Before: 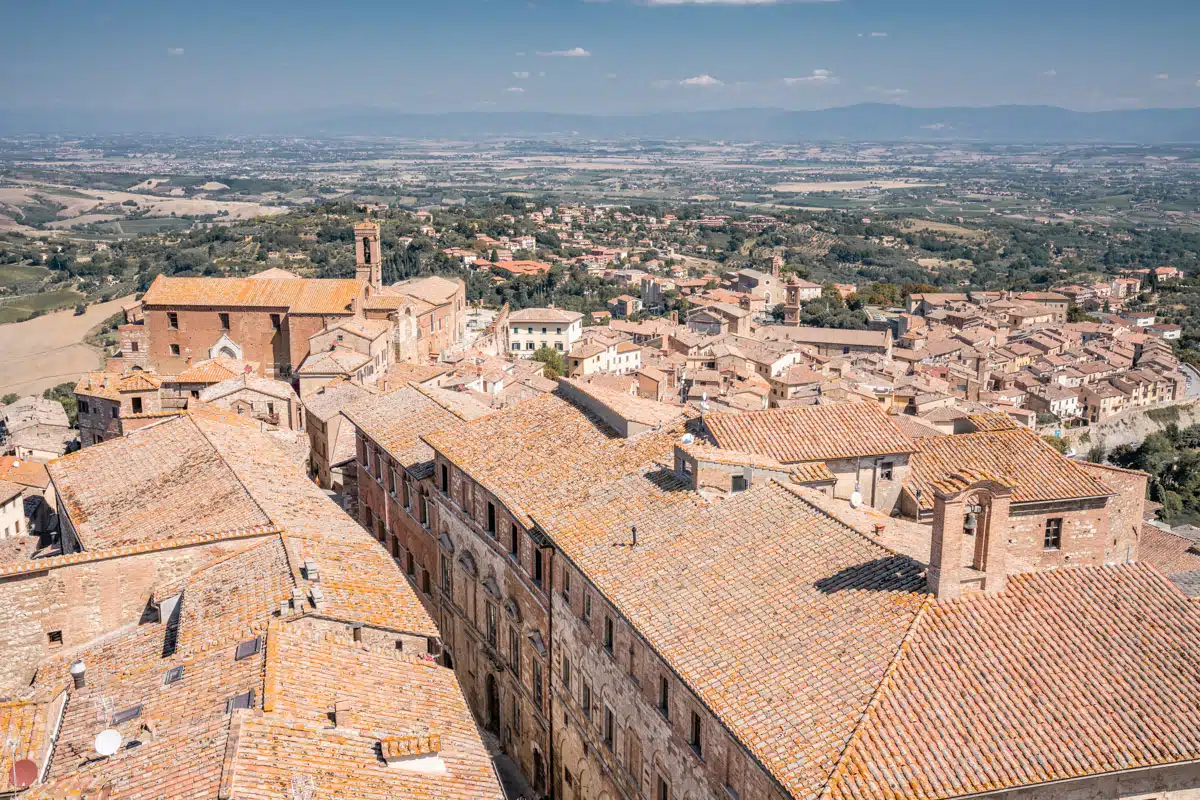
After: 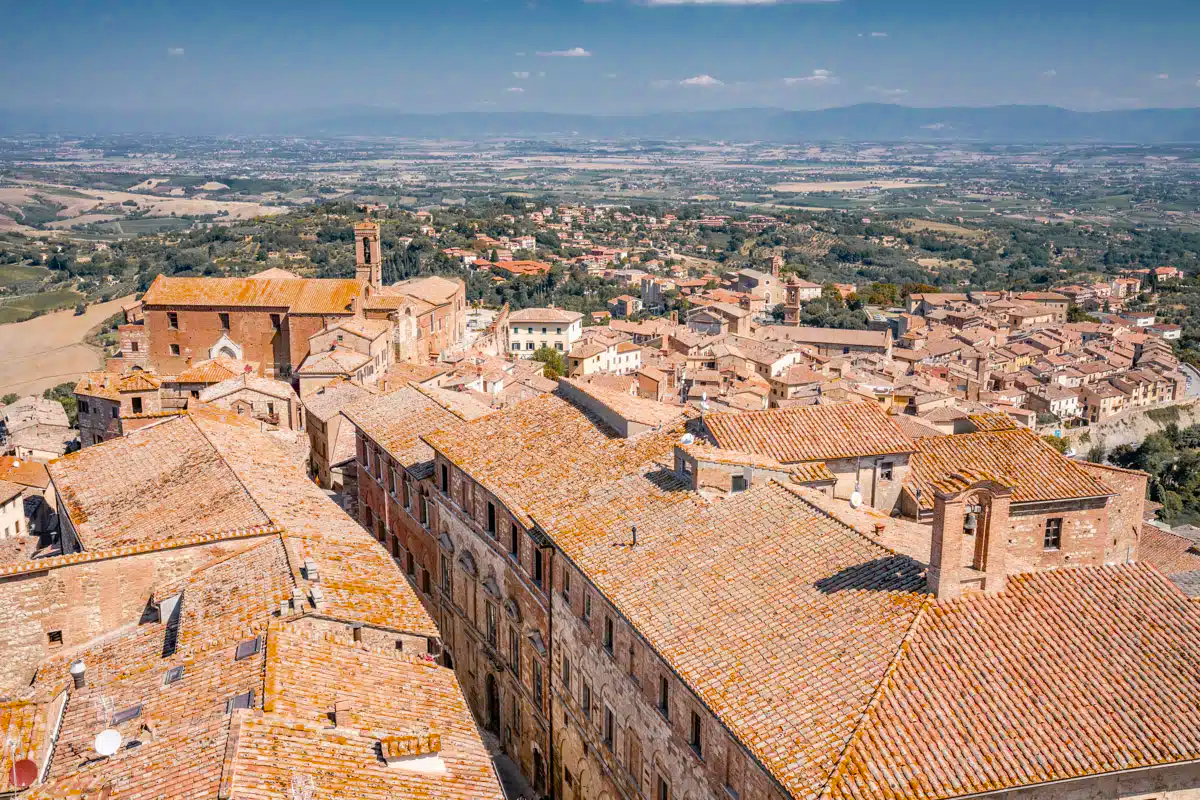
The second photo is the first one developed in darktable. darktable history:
color balance rgb: perceptual saturation grading › global saturation 25.581%, saturation formula JzAzBz (2021)
